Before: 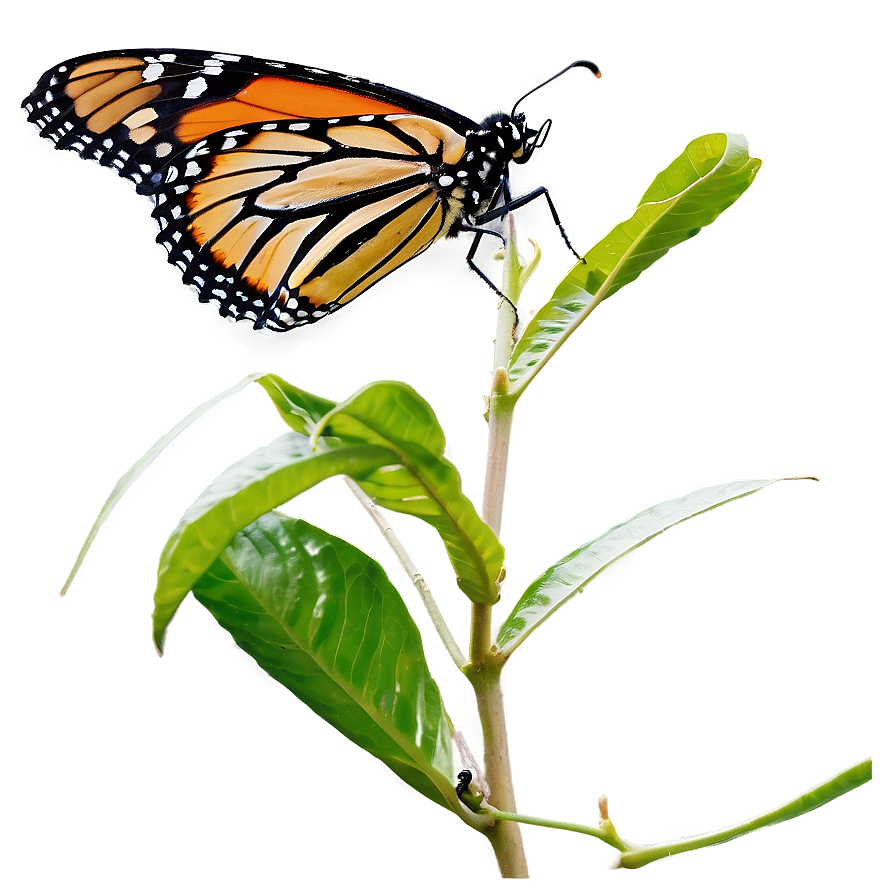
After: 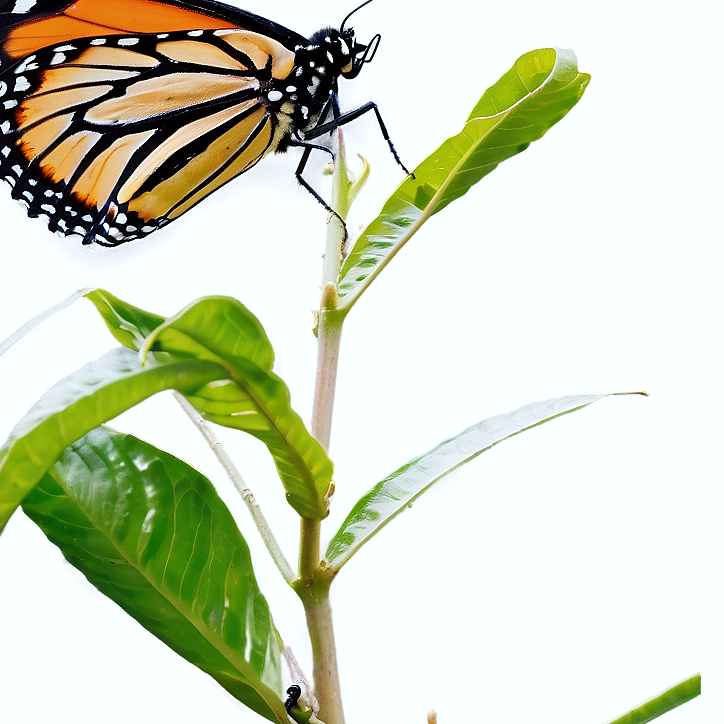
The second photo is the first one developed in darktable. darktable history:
crop: left 19.159%, top 9.58%, bottom 9.58%
white balance: red 0.98, blue 1.034
